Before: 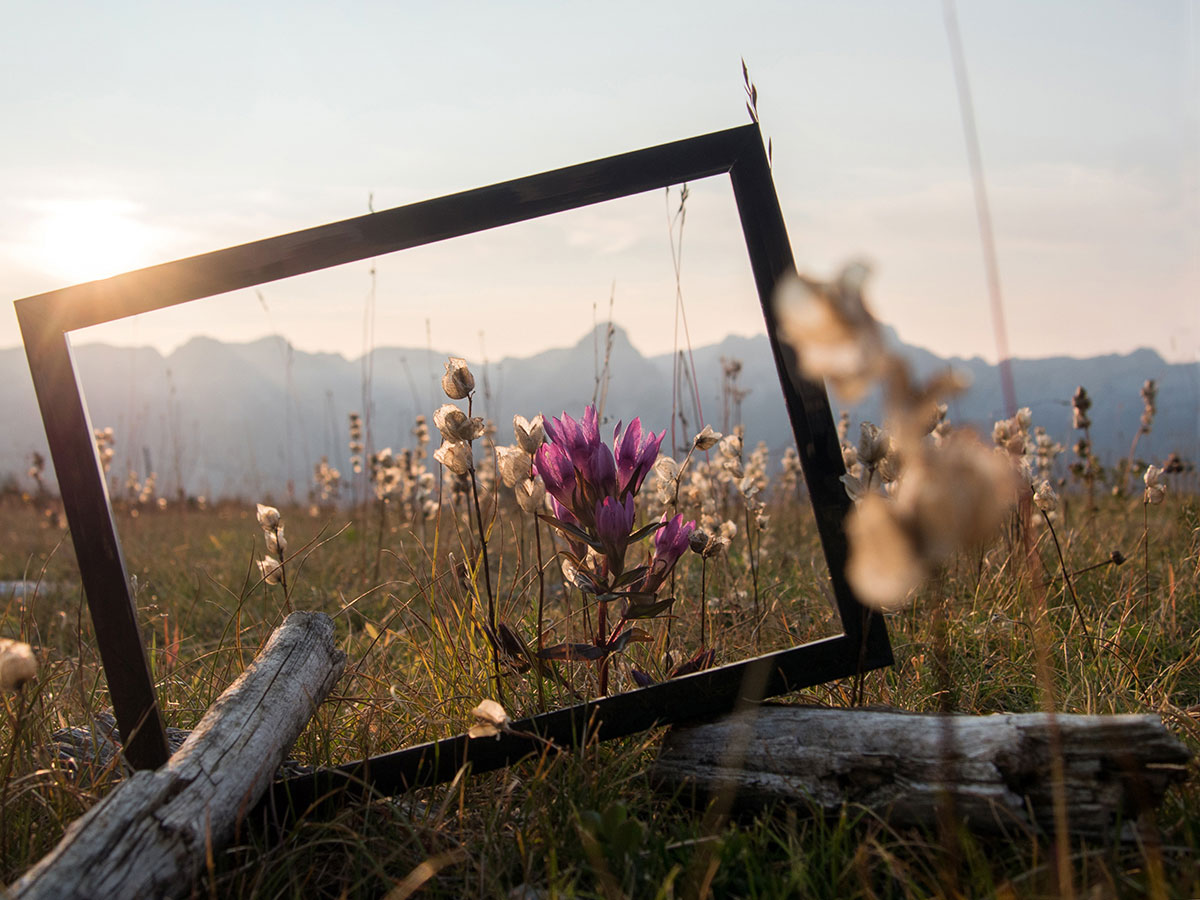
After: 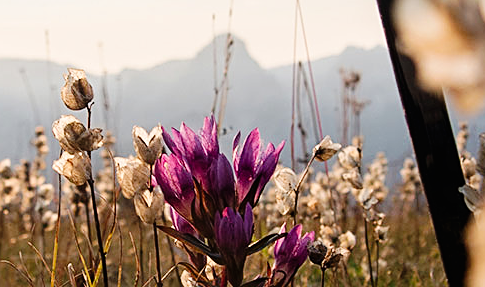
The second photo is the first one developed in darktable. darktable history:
color balance rgb: linear chroma grading › global chroma -0.67%, saturation formula JzAzBz (2021)
sharpen: on, module defaults
tone curve: curves: ch0 [(0, 0) (0.003, 0.006) (0.011, 0.007) (0.025, 0.009) (0.044, 0.012) (0.069, 0.021) (0.1, 0.036) (0.136, 0.056) (0.177, 0.105) (0.224, 0.165) (0.277, 0.251) (0.335, 0.344) (0.399, 0.439) (0.468, 0.532) (0.543, 0.628) (0.623, 0.718) (0.709, 0.797) (0.801, 0.874) (0.898, 0.943) (1, 1)], preserve colors none
crop: left 31.751%, top 32.172%, right 27.8%, bottom 35.83%
